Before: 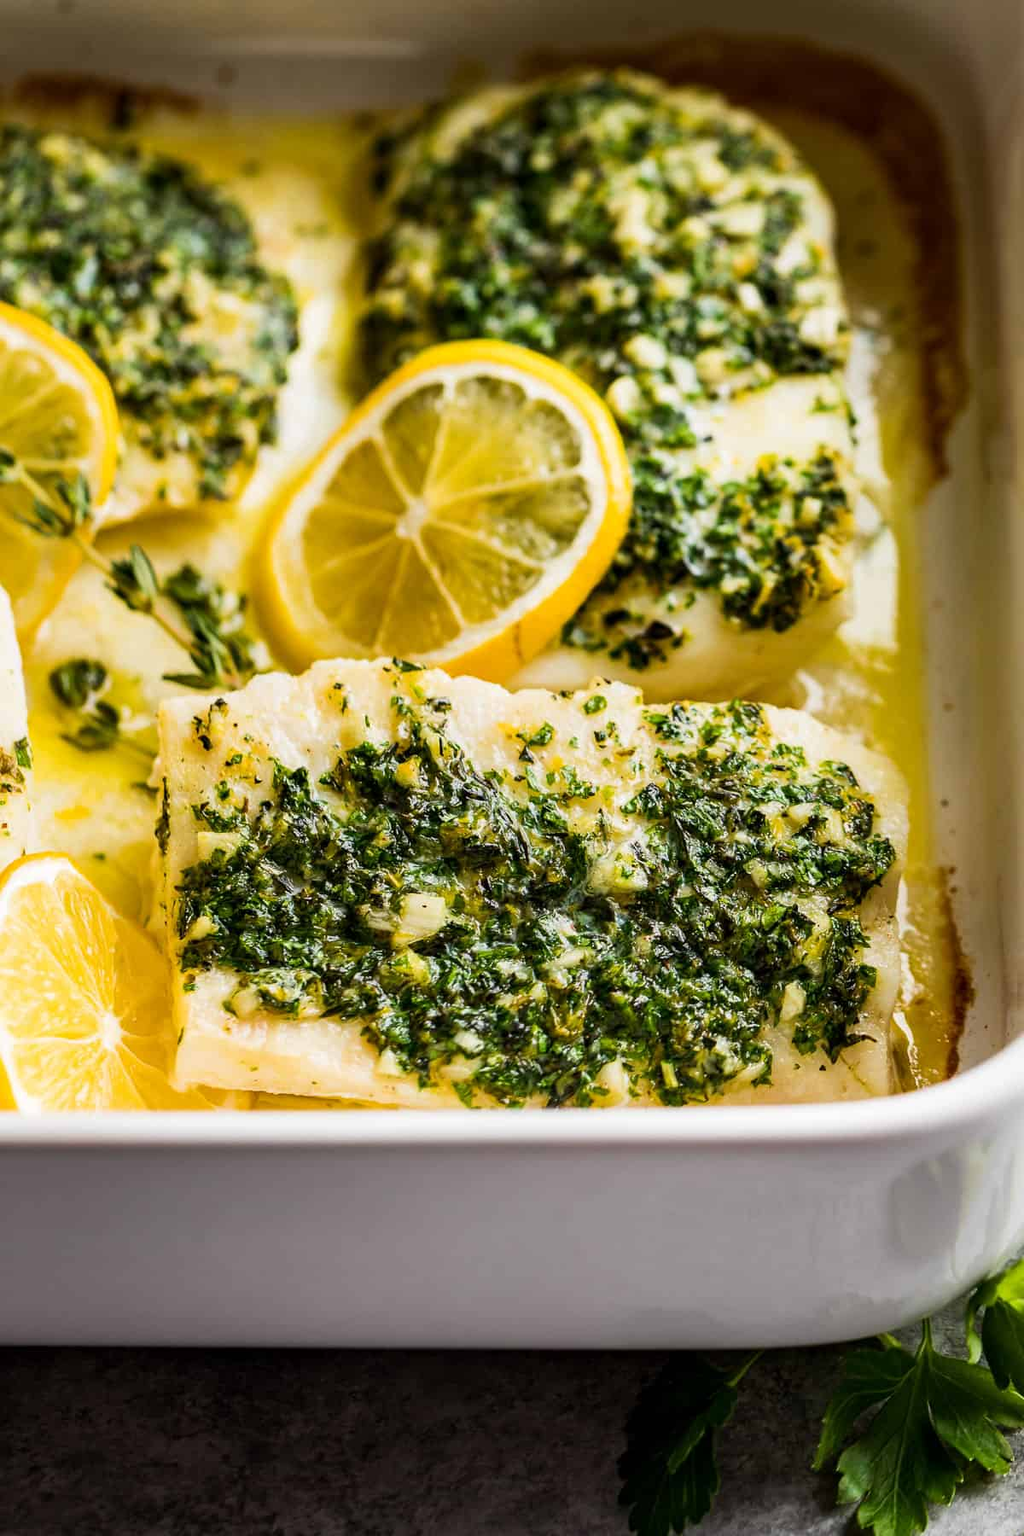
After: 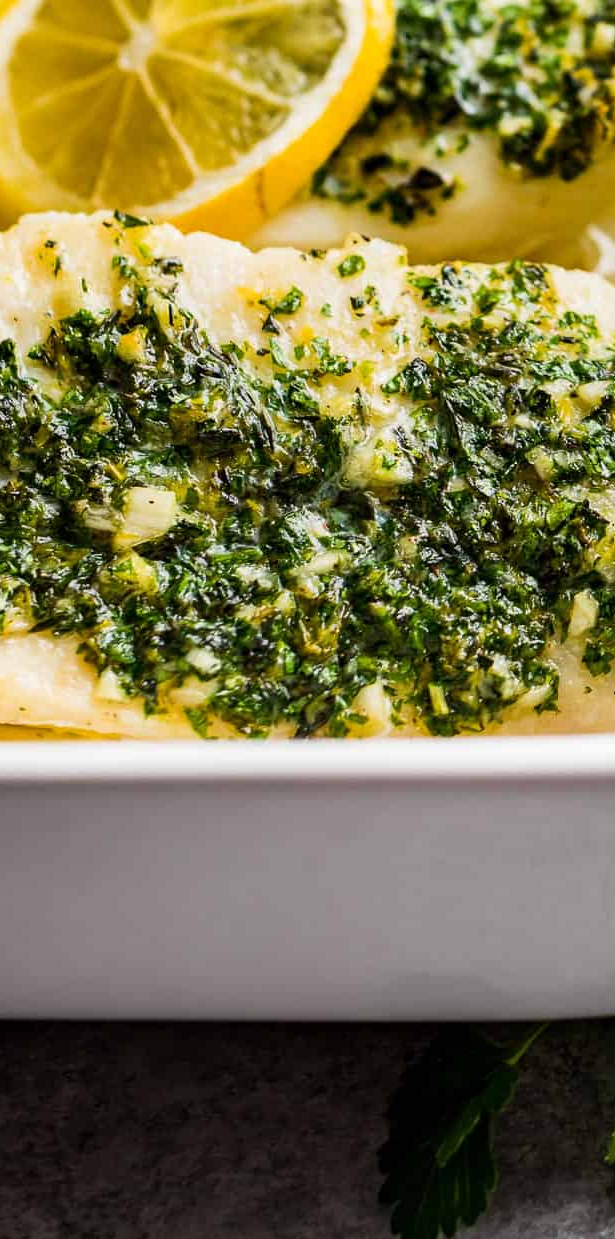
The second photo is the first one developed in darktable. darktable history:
crop and rotate: left 28.868%, top 31.163%, right 19.831%
